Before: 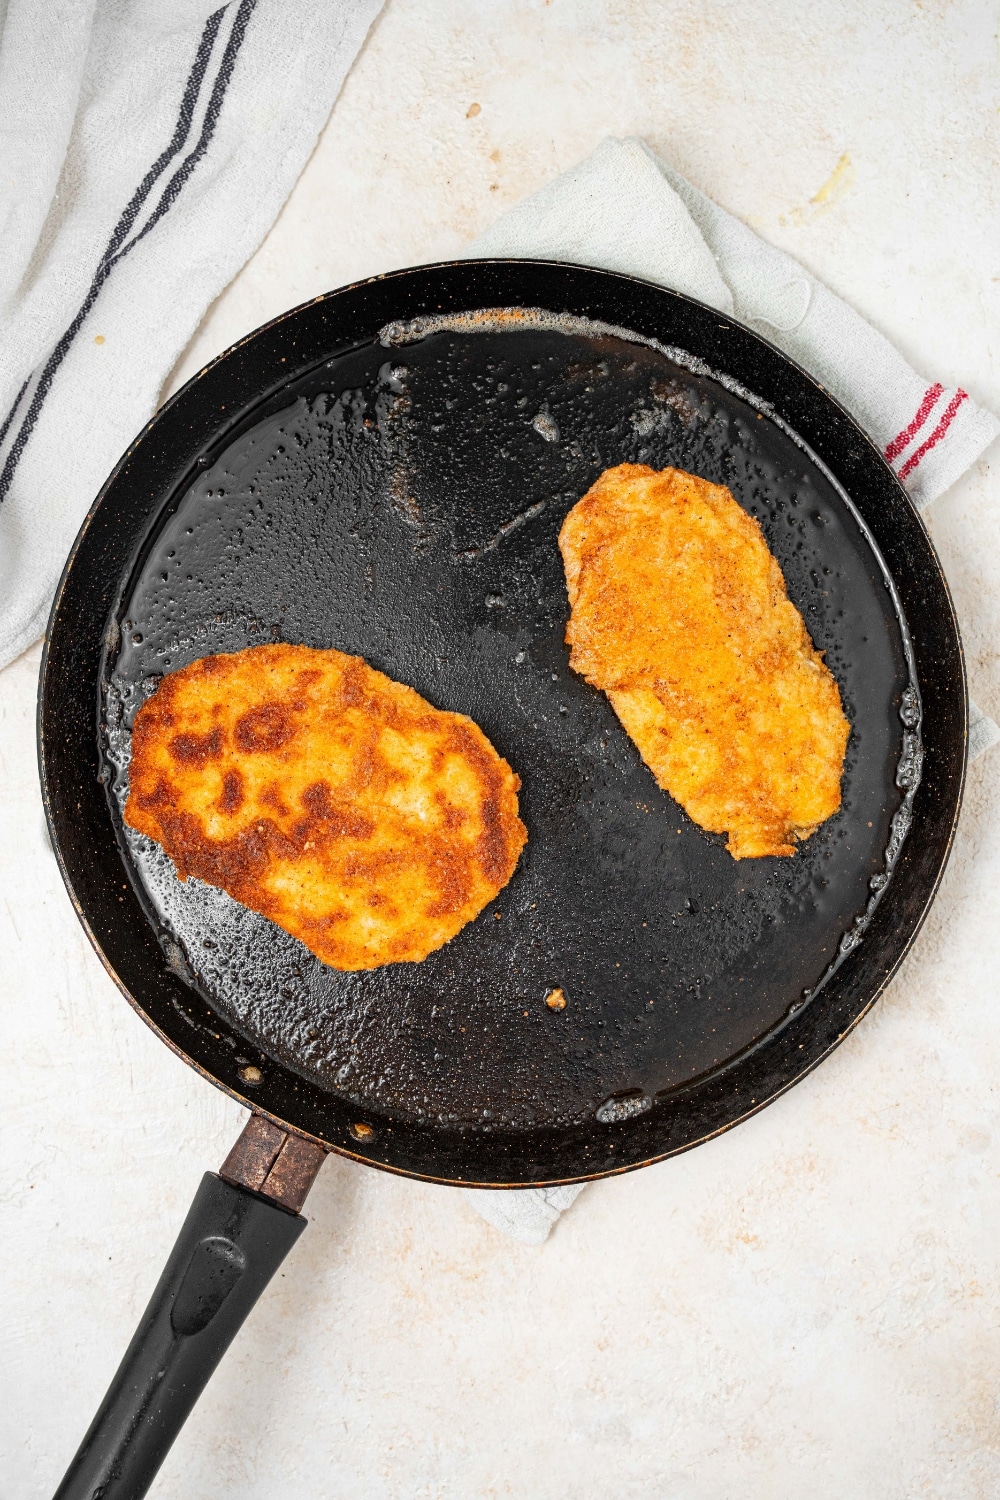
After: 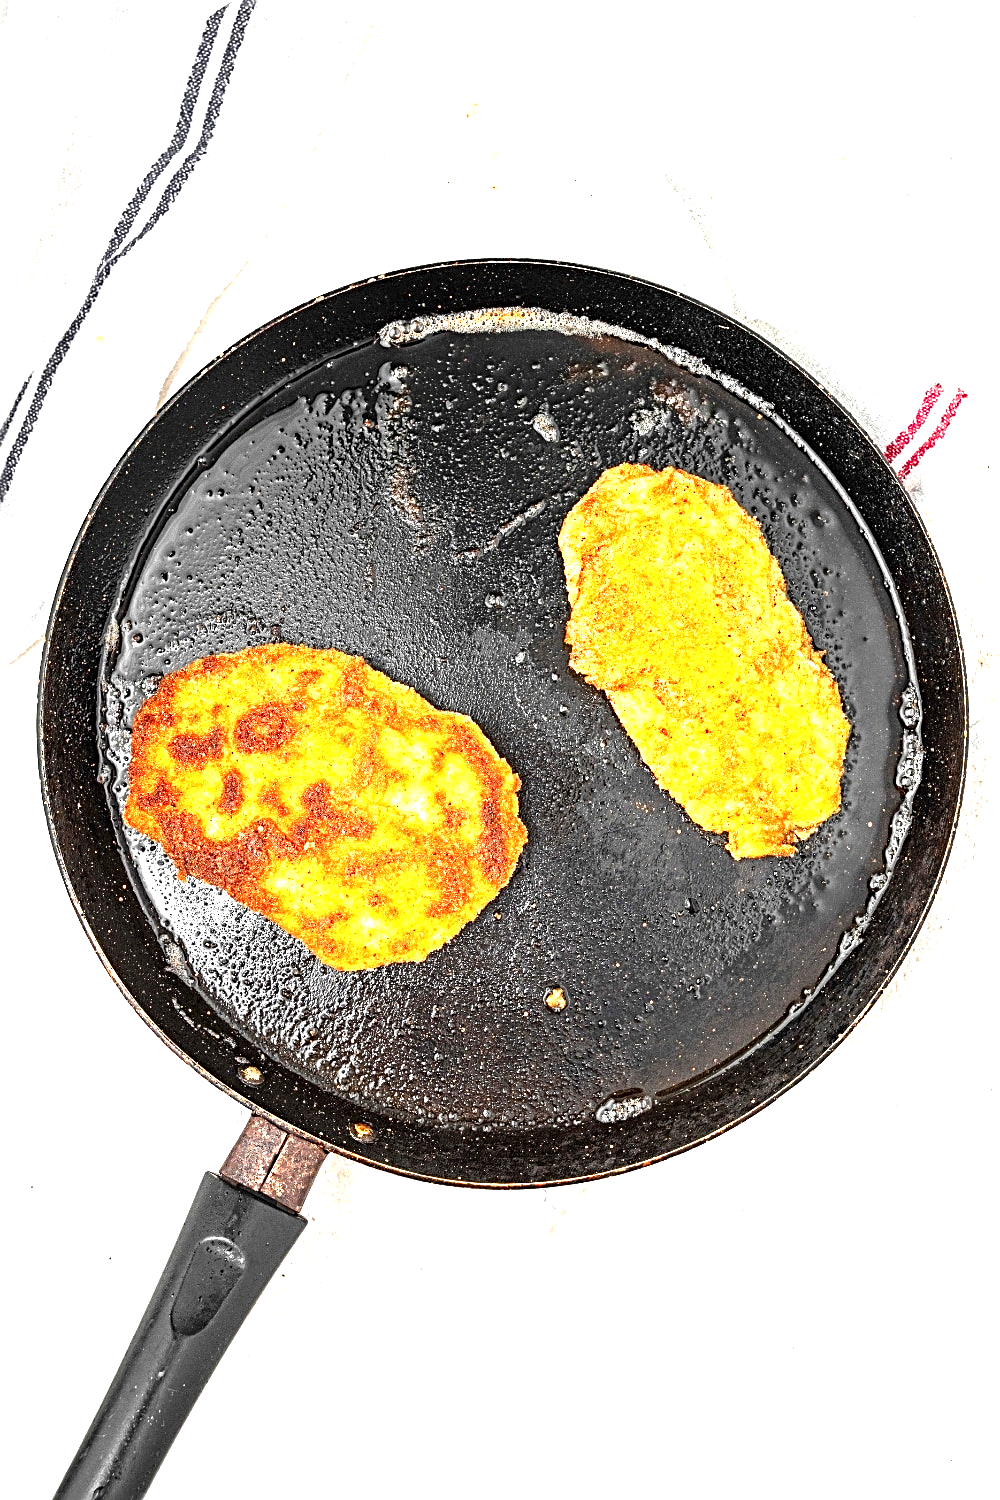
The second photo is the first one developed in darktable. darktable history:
sharpen: radius 2.678, amount 0.675
exposure: black level correction 0, exposure 1.47 EV, compensate highlight preservation false
